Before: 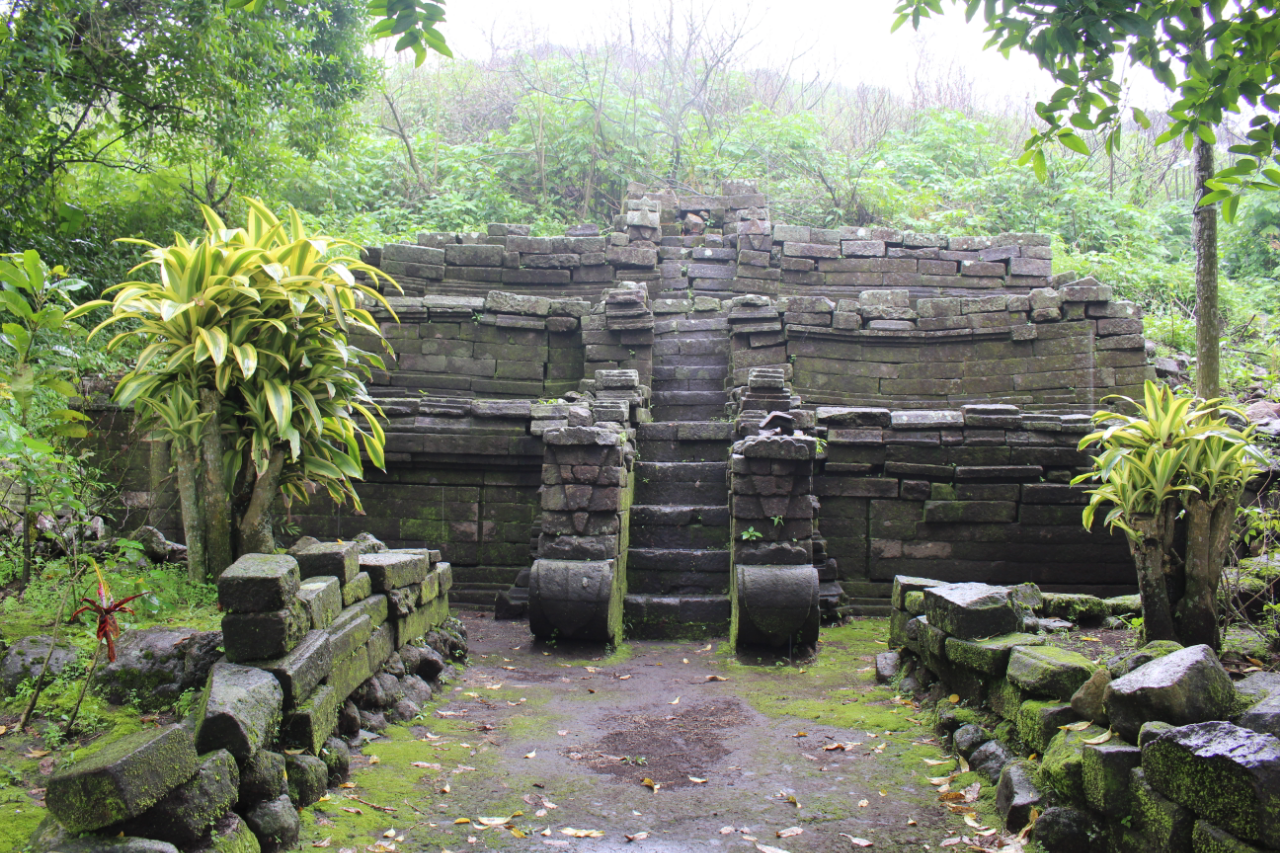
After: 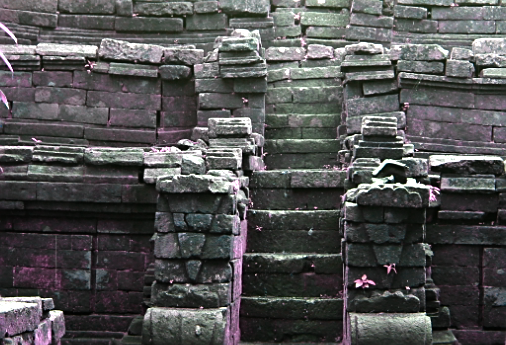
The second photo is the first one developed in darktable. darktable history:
sharpen: on, module defaults
crop: left 30.308%, top 29.617%, right 30.143%, bottom 29.852%
color balance rgb: linear chroma grading › global chroma -14.908%, perceptual saturation grading › global saturation 20%, perceptual saturation grading › highlights -25.118%, perceptual saturation grading › shadows 26.04%, hue shift -150.17°, contrast 34.927%, saturation formula JzAzBz (2021)
